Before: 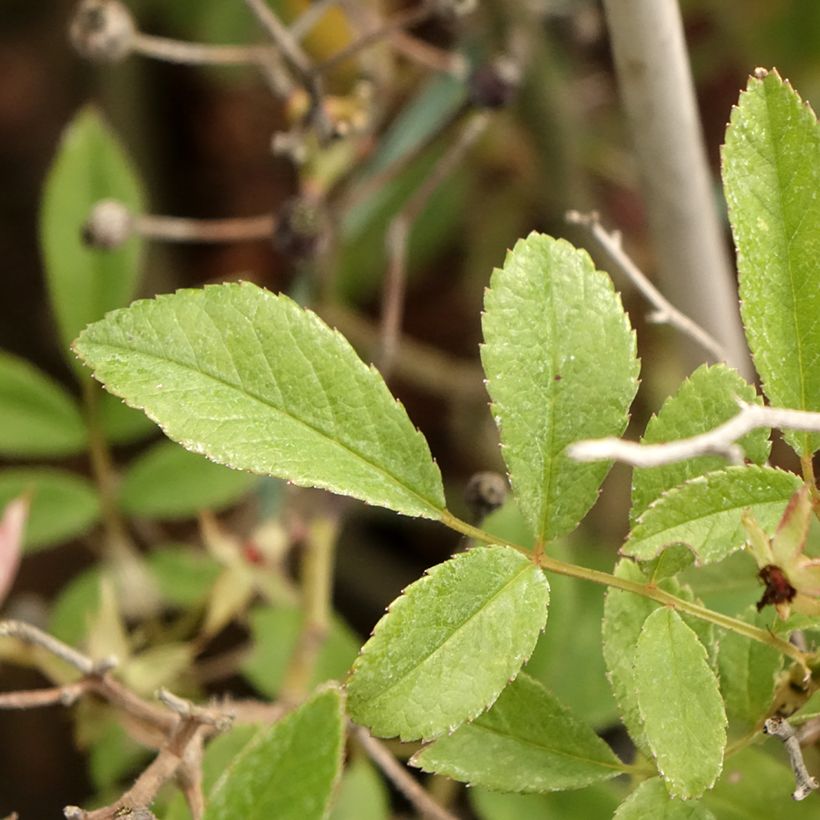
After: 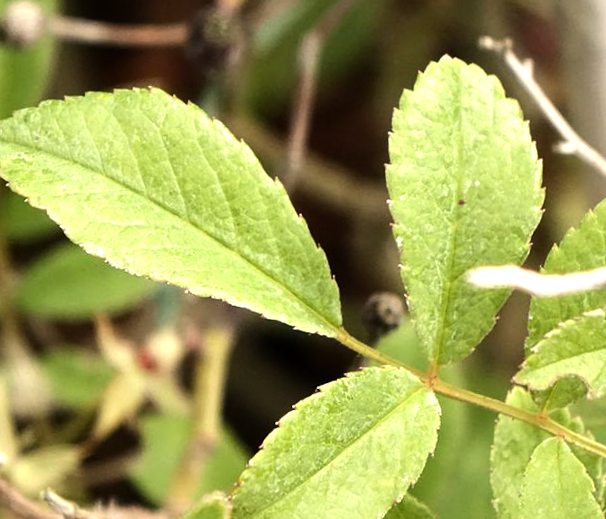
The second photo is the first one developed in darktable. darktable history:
tone equalizer: -8 EV -0.781 EV, -7 EV -0.684 EV, -6 EV -0.627 EV, -5 EV -0.422 EV, -3 EV 0.374 EV, -2 EV 0.6 EV, -1 EV 0.69 EV, +0 EV 0.721 EV, edges refinement/feathering 500, mask exposure compensation -1.57 EV, preserve details no
crop and rotate: angle -3.38°, left 9.881%, top 20.902%, right 11.942%, bottom 12.085%
